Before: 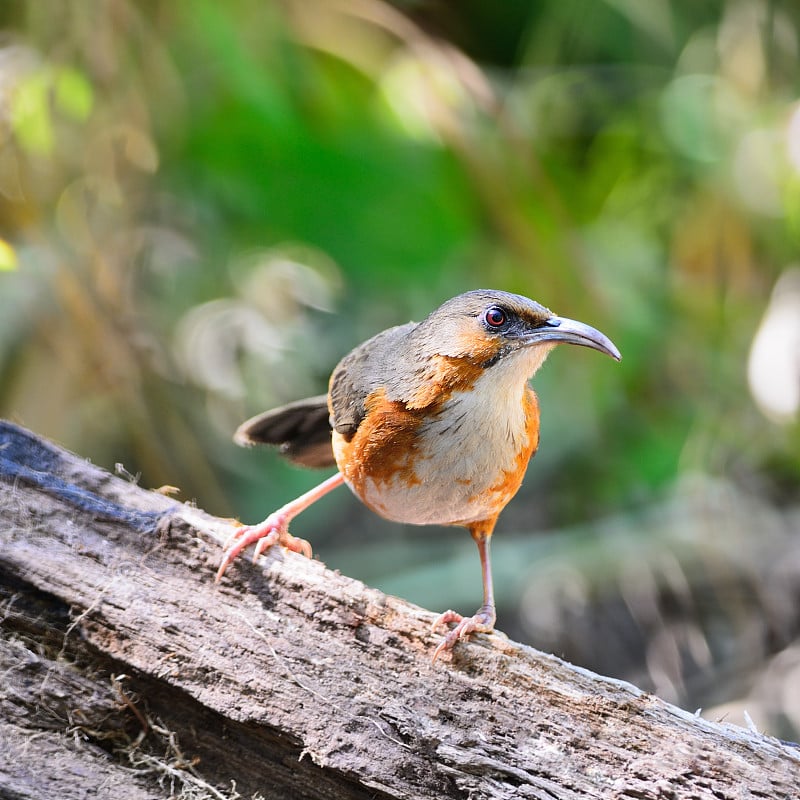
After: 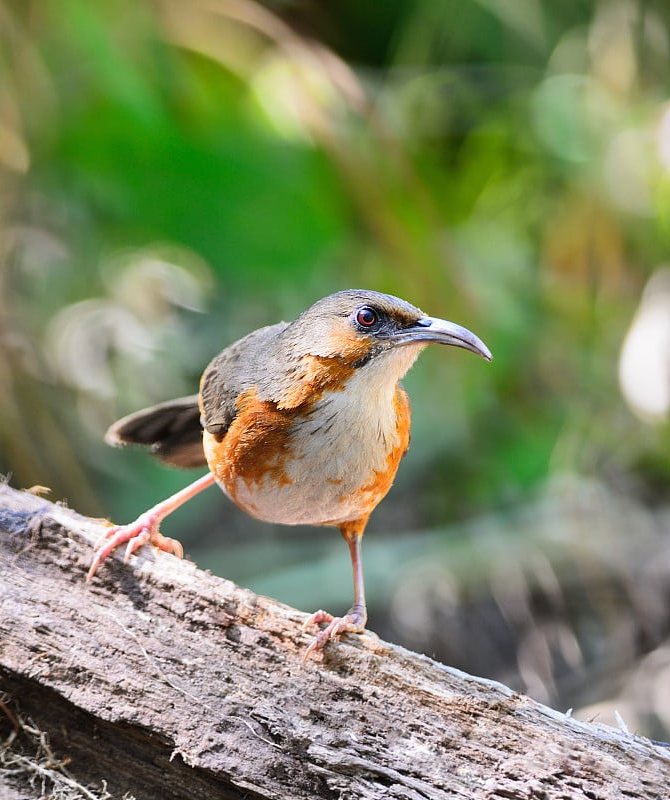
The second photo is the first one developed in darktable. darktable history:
crop: left 16.145%
white balance: emerald 1
